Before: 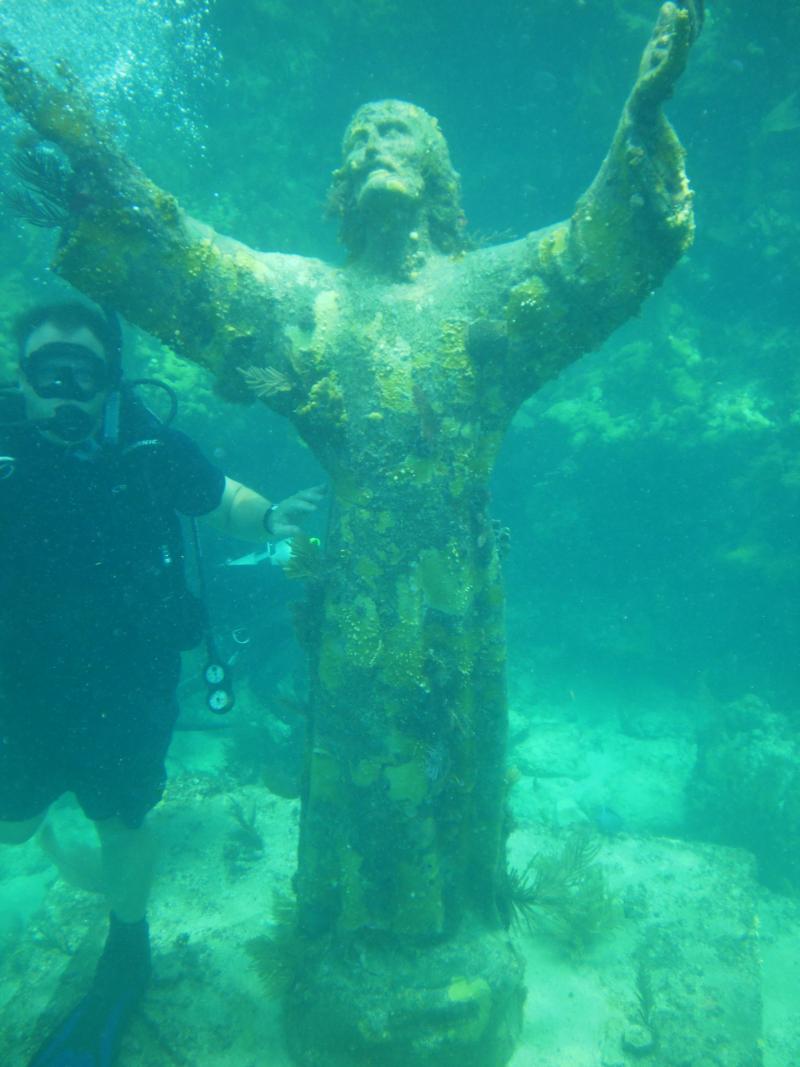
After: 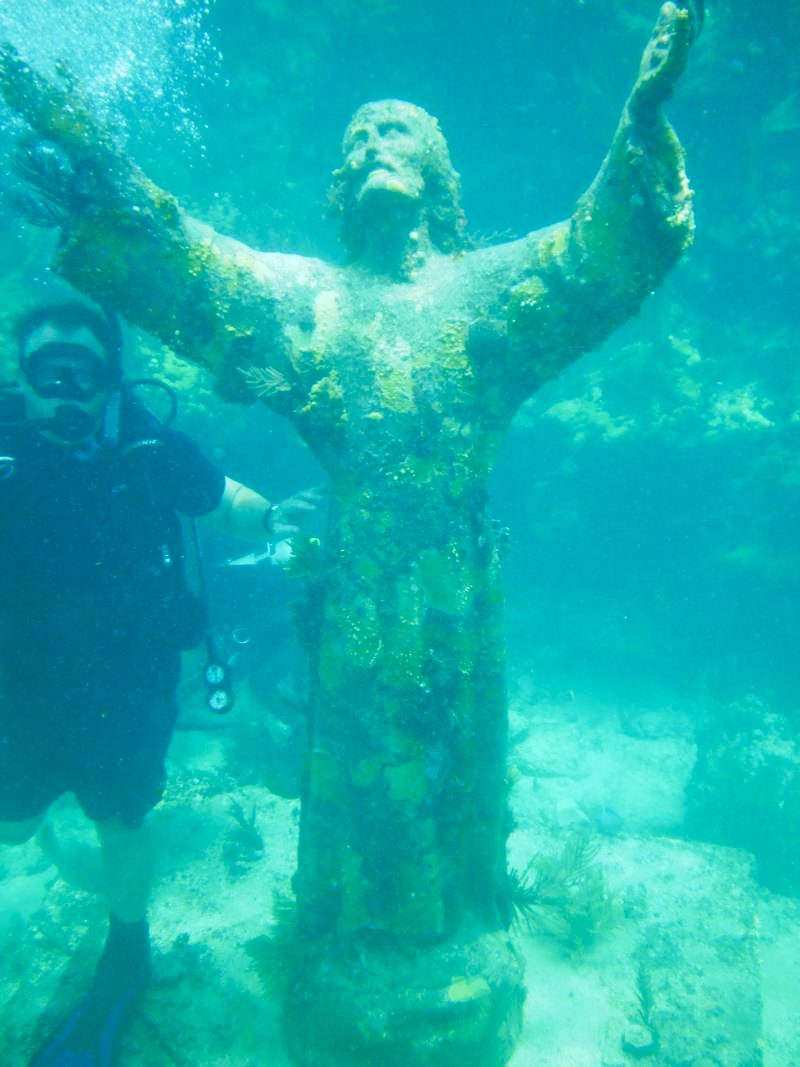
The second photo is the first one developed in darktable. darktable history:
tone curve: curves: ch0 [(0, 0) (0.003, 0.169) (0.011, 0.173) (0.025, 0.177) (0.044, 0.184) (0.069, 0.191) (0.1, 0.199) (0.136, 0.206) (0.177, 0.221) (0.224, 0.248) (0.277, 0.284) (0.335, 0.344) (0.399, 0.413) (0.468, 0.497) (0.543, 0.594) (0.623, 0.691) (0.709, 0.779) (0.801, 0.868) (0.898, 0.931) (1, 1)], preserve colors none
white balance: red 1.004, blue 1.096
